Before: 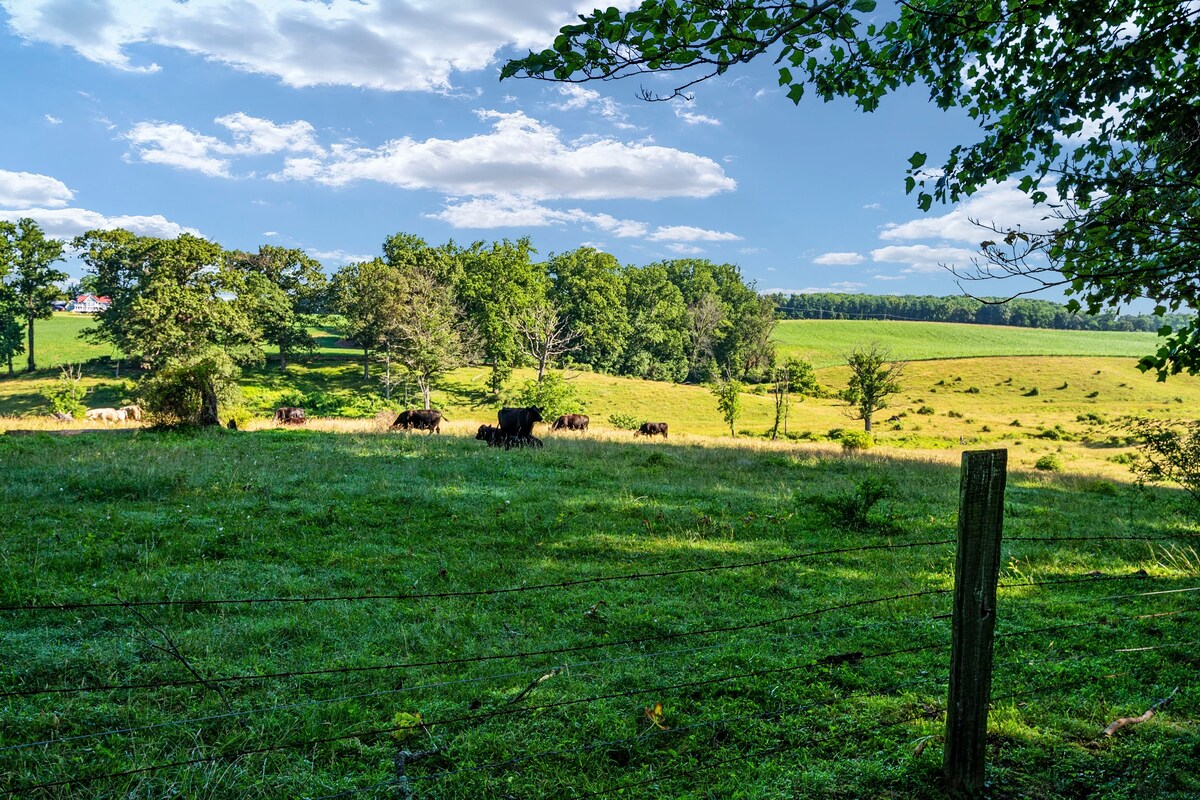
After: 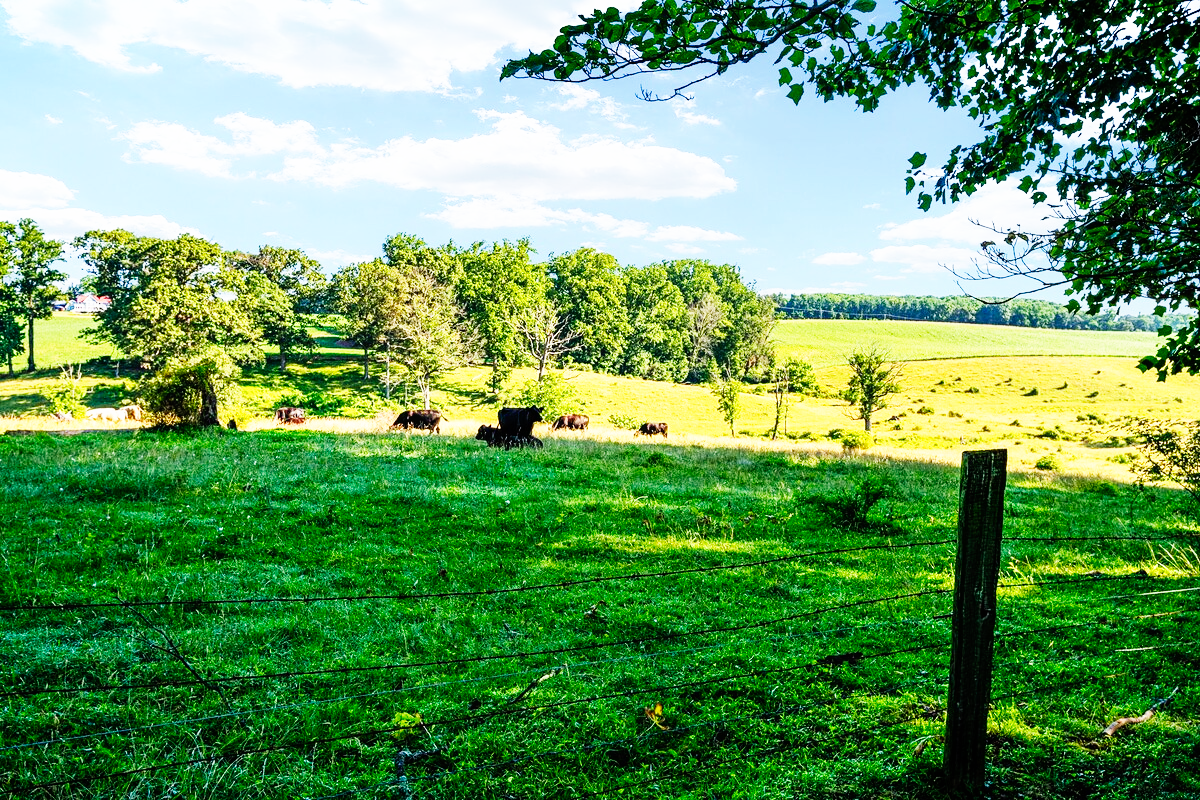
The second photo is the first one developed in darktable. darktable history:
exposure: black level correction 0.001, compensate highlight preservation false
color balance: mode lift, gamma, gain (sRGB), lift [0.97, 1, 1, 1], gamma [1.03, 1, 1, 1]
base curve: curves: ch0 [(0, 0) (0.007, 0.004) (0.027, 0.03) (0.046, 0.07) (0.207, 0.54) (0.442, 0.872) (0.673, 0.972) (1, 1)], preserve colors none
contrast equalizer: y [[0.5, 0.488, 0.462, 0.461, 0.491, 0.5], [0.5 ×6], [0.5 ×6], [0 ×6], [0 ×6]]
